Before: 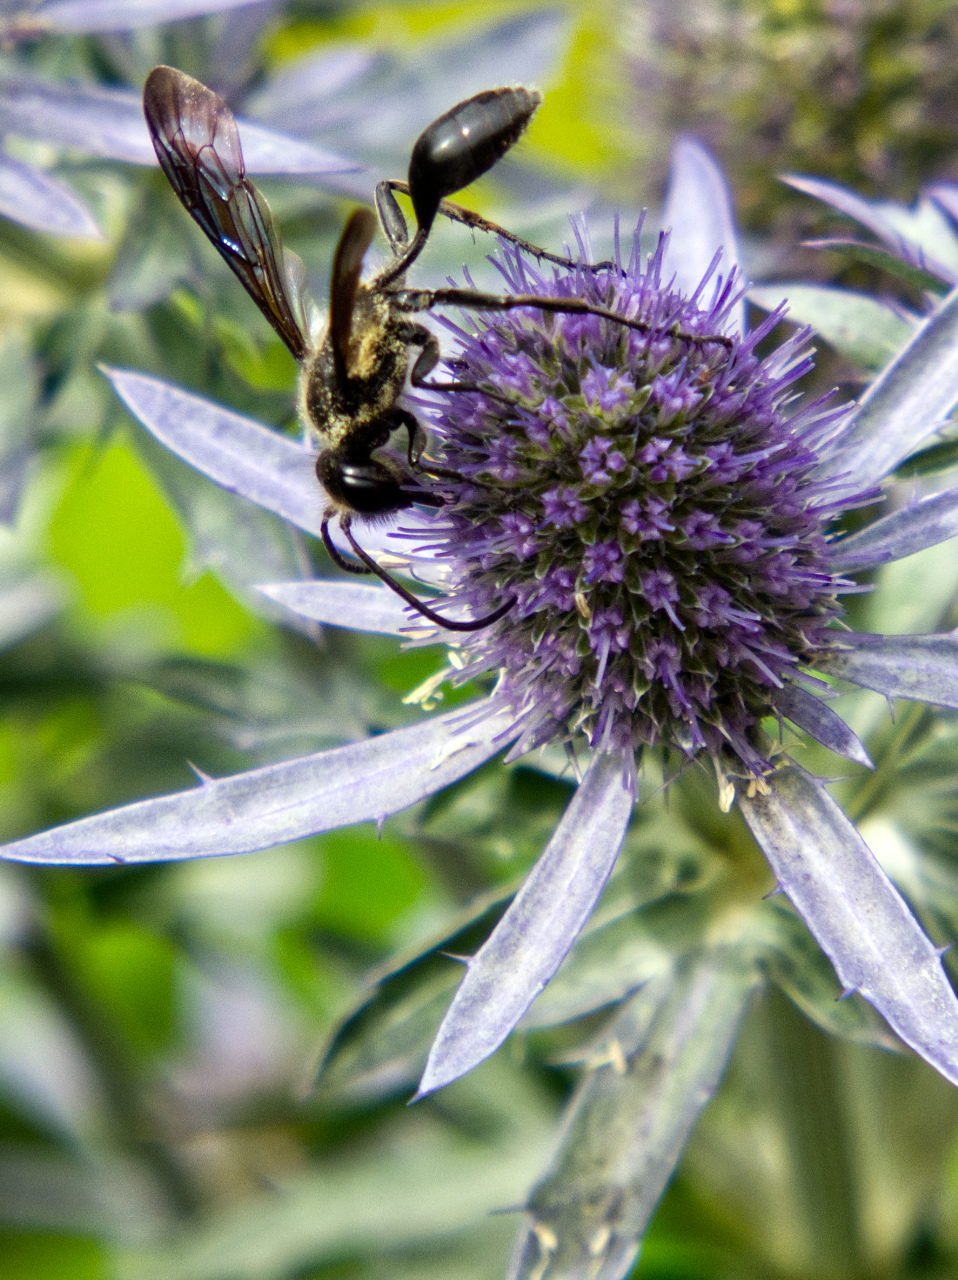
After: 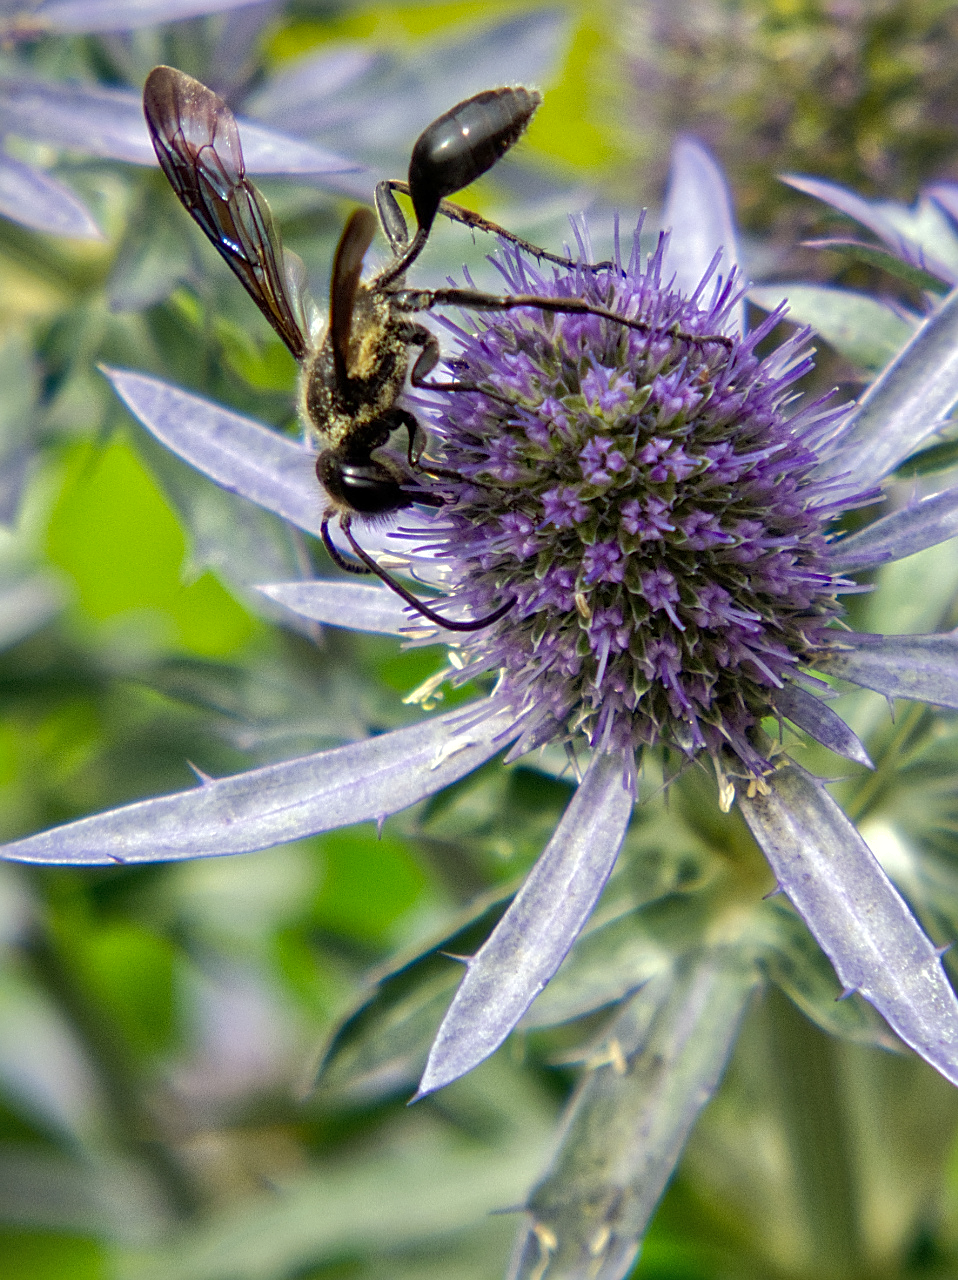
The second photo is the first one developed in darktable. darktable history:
shadows and highlights: highlights -60
exposure: exposure 0.014 EV, compensate highlight preservation false
sharpen: on, module defaults
